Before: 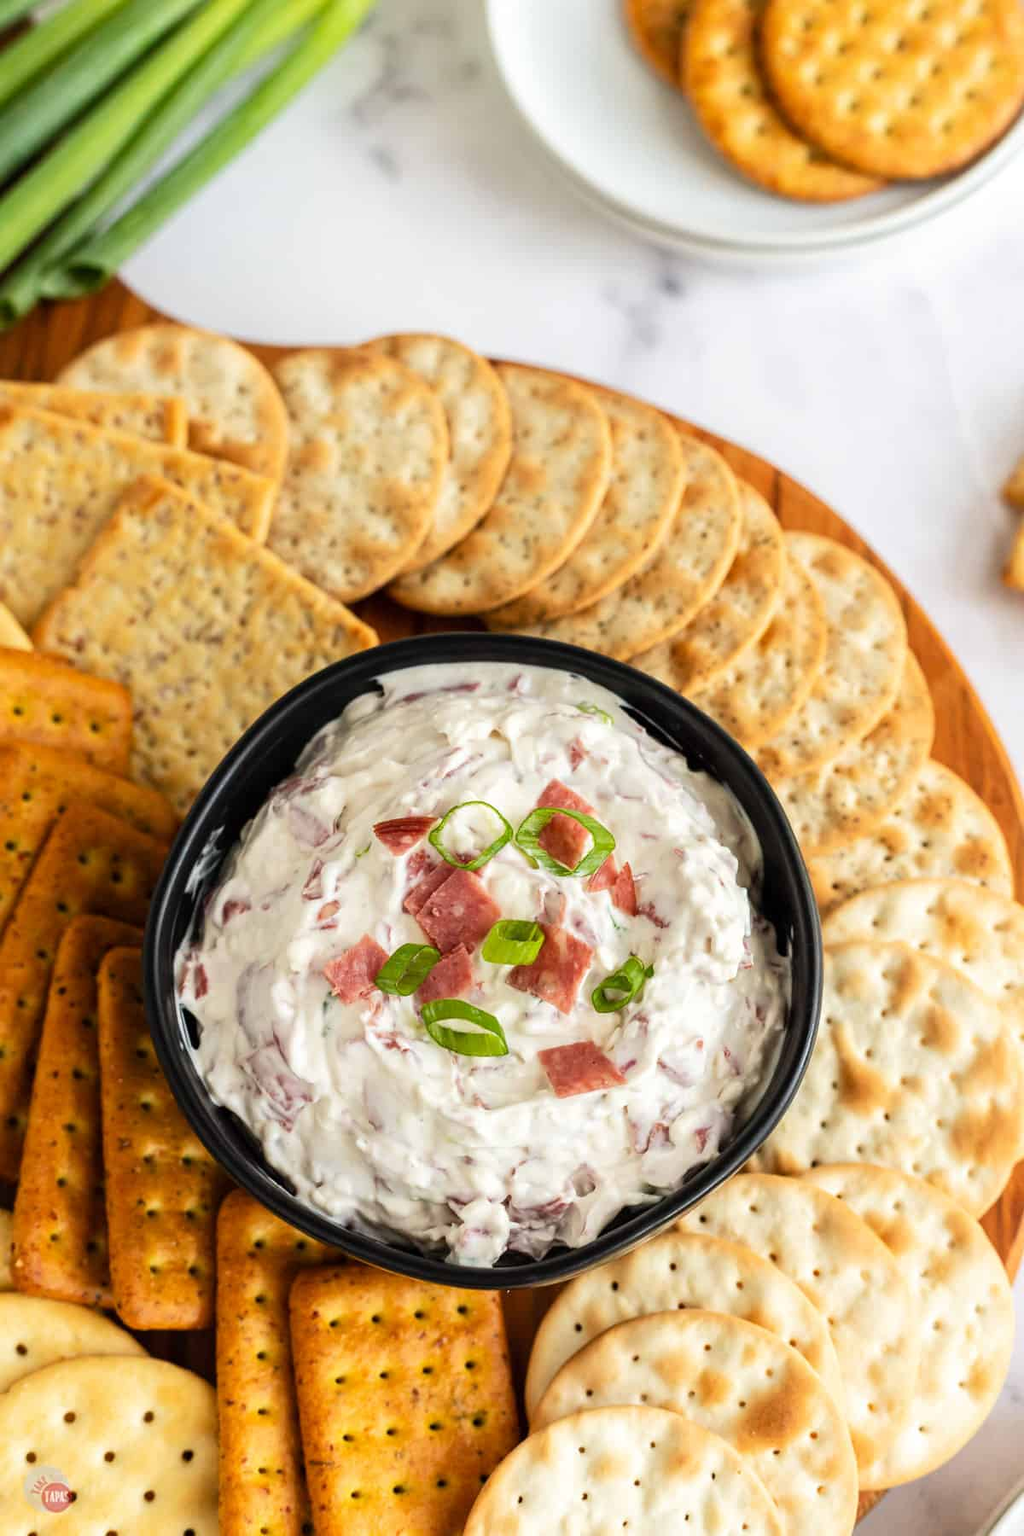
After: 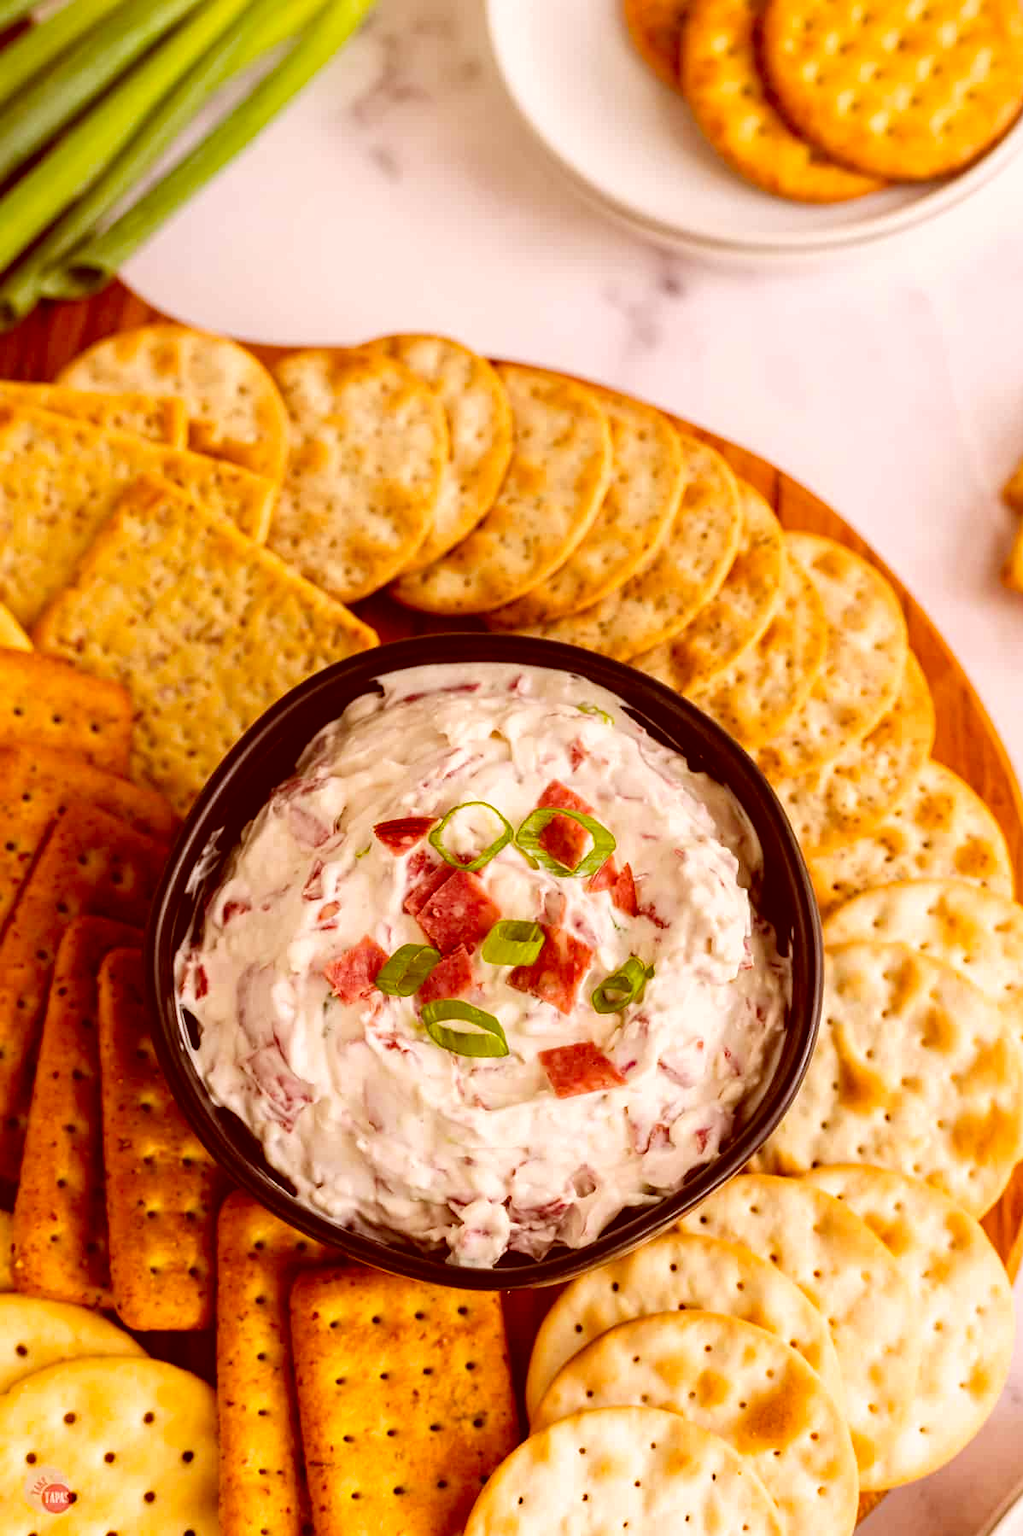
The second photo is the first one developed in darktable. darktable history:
color balance rgb: highlights gain › chroma 0.272%, highlights gain › hue 330.85°, perceptual saturation grading › global saturation 30.856%
crop and rotate: left 0.081%, bottom 0.005%
color correction: highlights a* 9.17, highlights b* 9.08, shadows a* 39.75, shadows b* 39.56, saturation 0.817
haze removal: compatibility mode true, adaptive false
